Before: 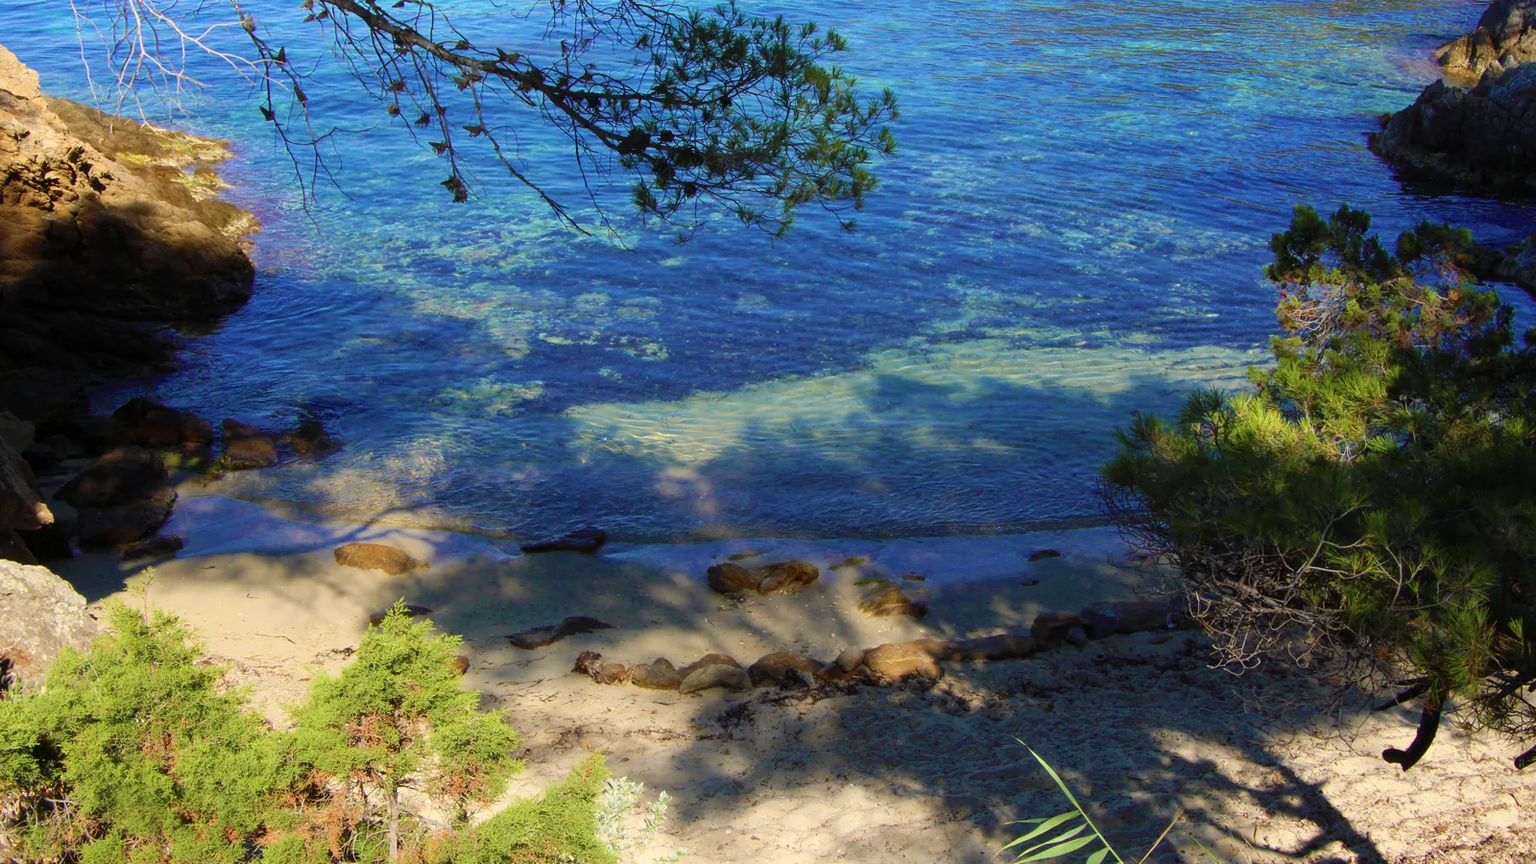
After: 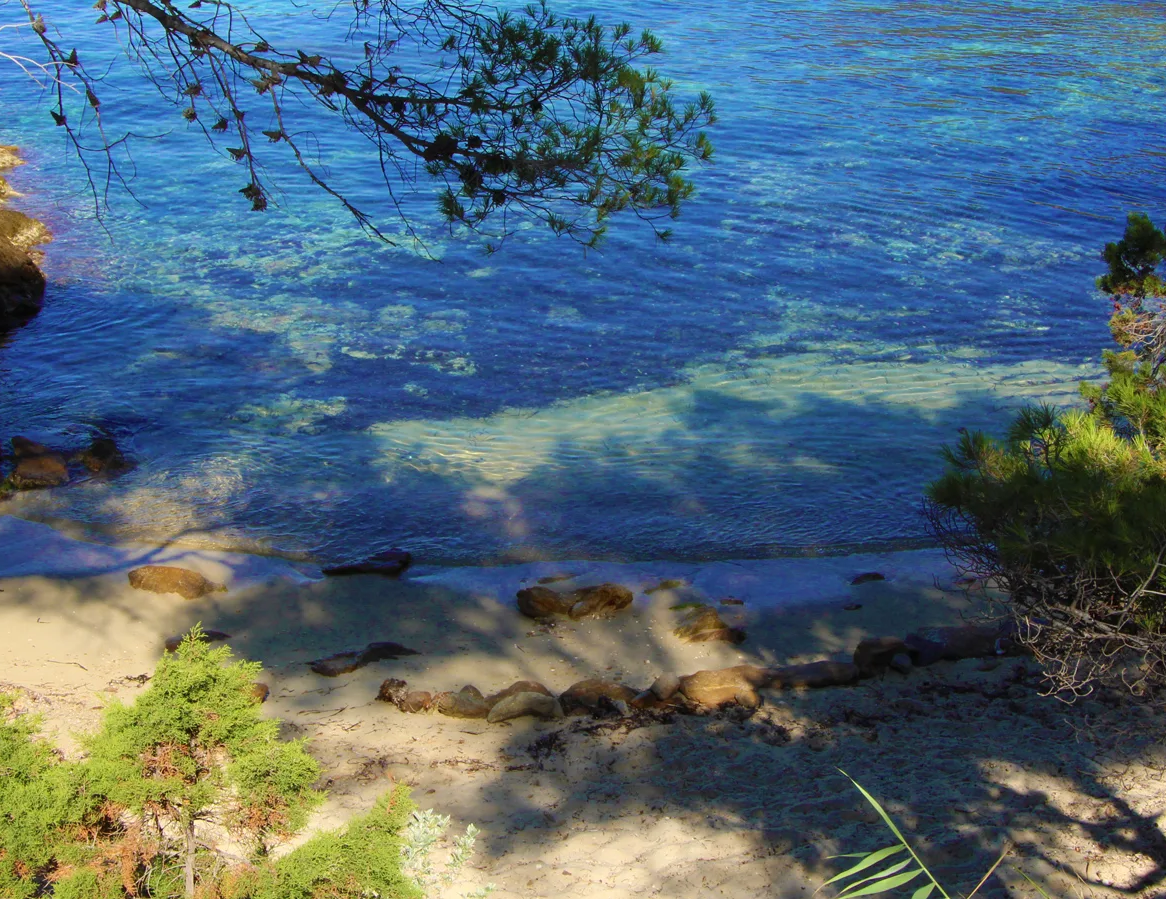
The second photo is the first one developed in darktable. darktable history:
crop: left 13.767%, top 0%, right 13.339%
